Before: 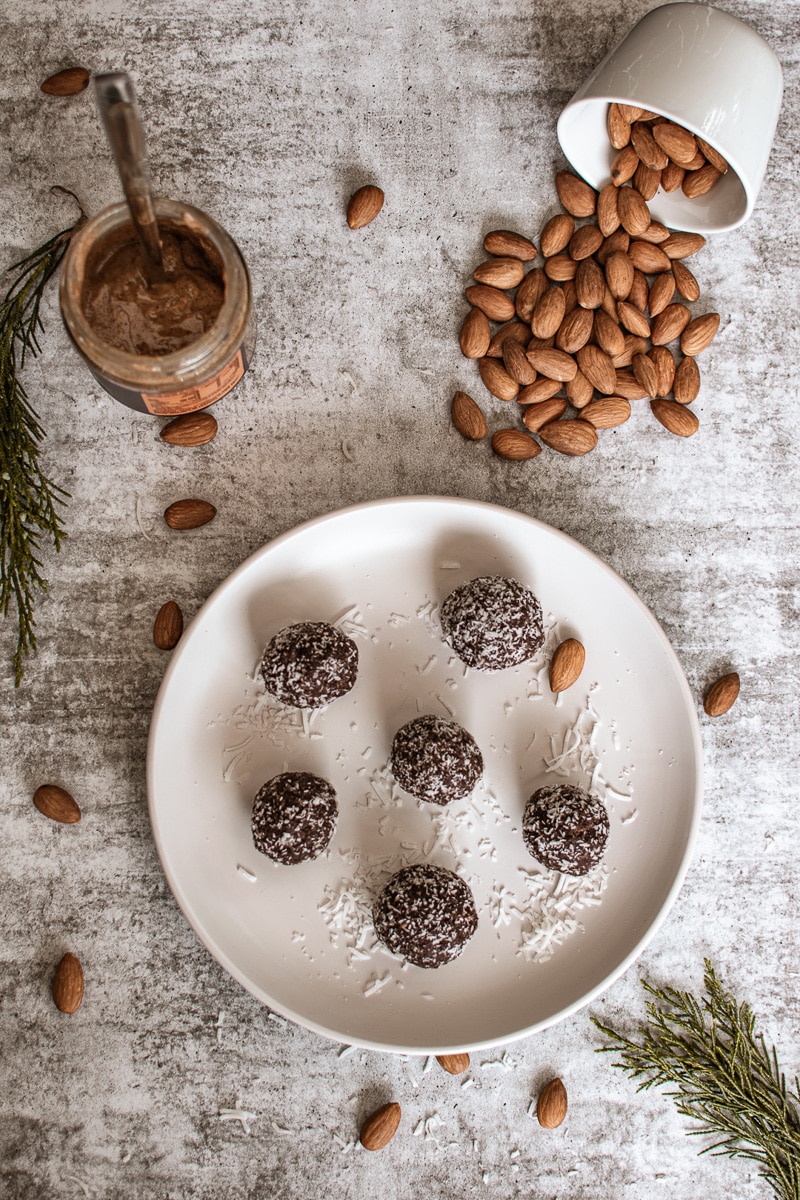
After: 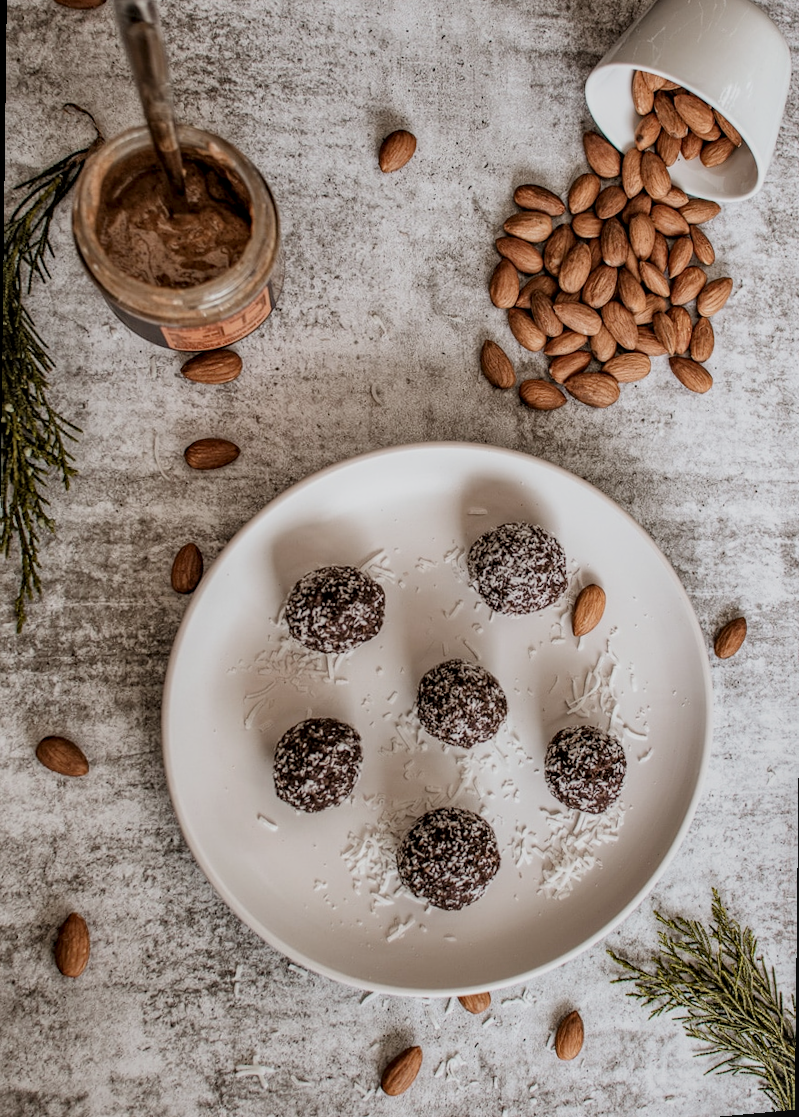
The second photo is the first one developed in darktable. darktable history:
local contrast: on, module defaults
rotate and perspective: rotation 0.679°, lens shift (horizontal) 0.136, crop left 0.009, crop right 0.991, crop top 0.078, crop bottom 0.95
filmic rgb: hardness 4.17, contrast 0.921
